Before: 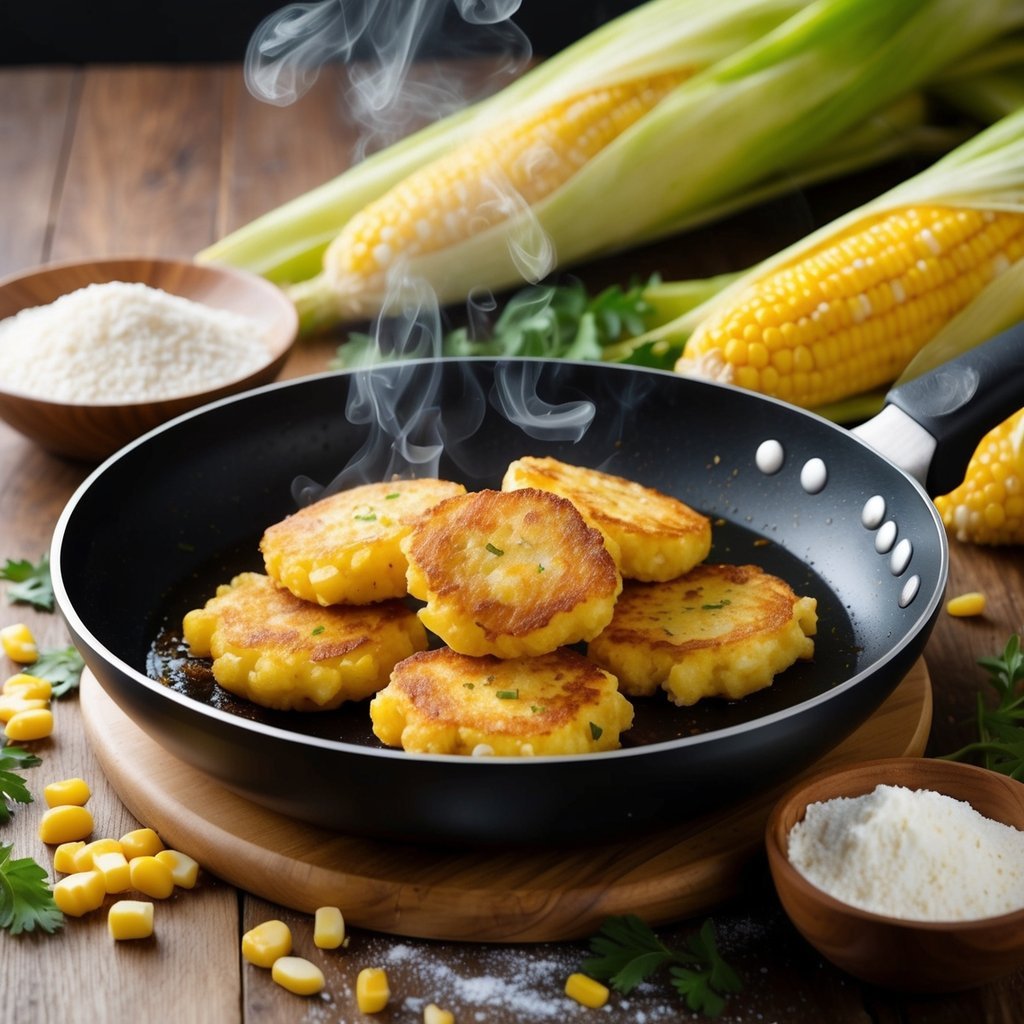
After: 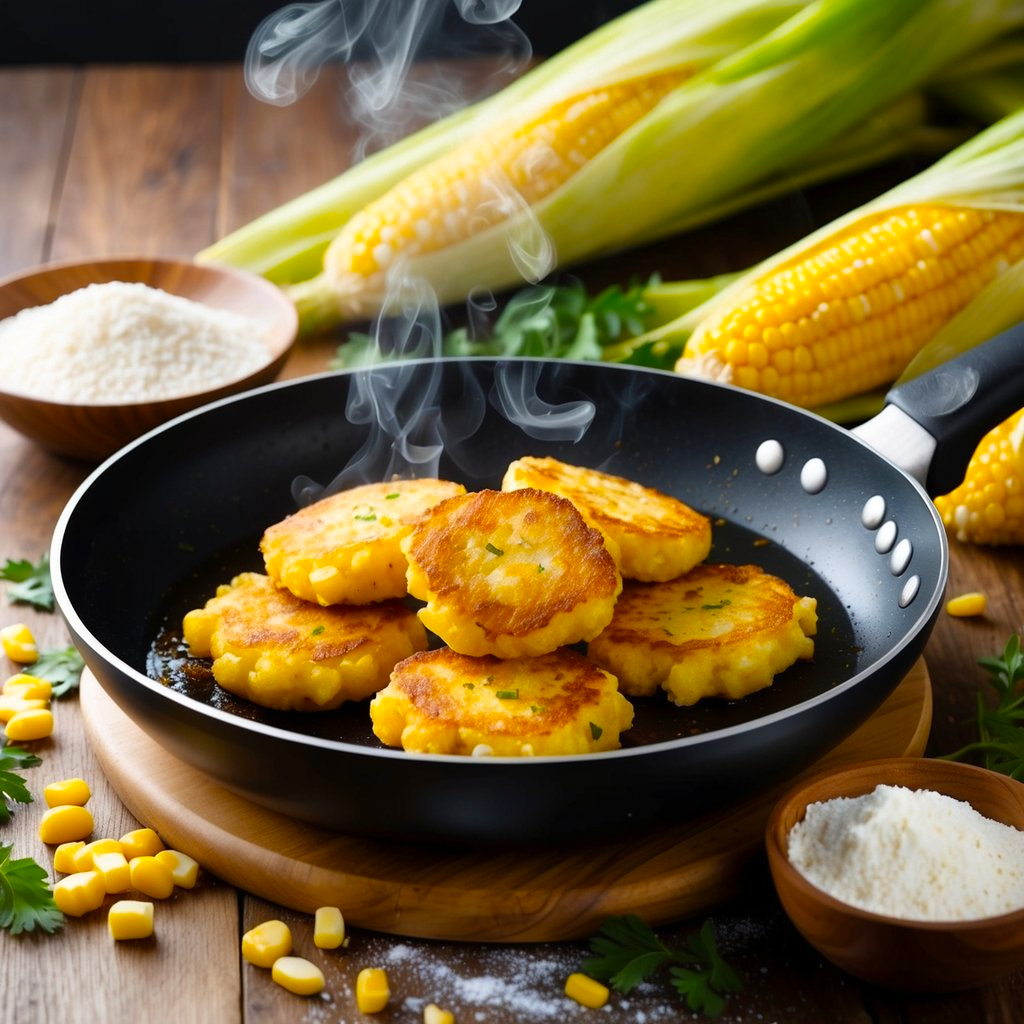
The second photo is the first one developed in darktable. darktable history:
shadows and highlights: shadows 0, highlights 40
color balance: output saturation 120%
